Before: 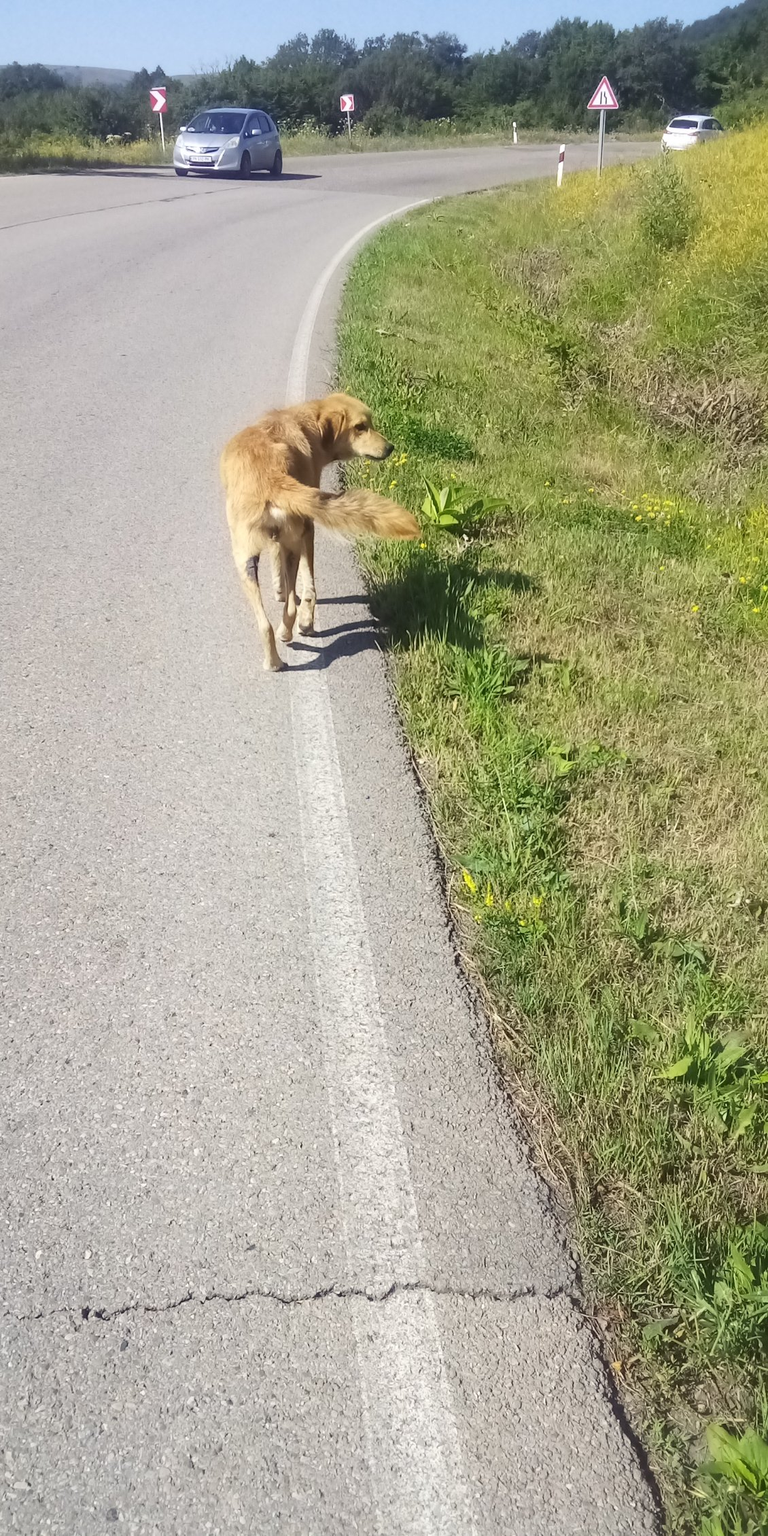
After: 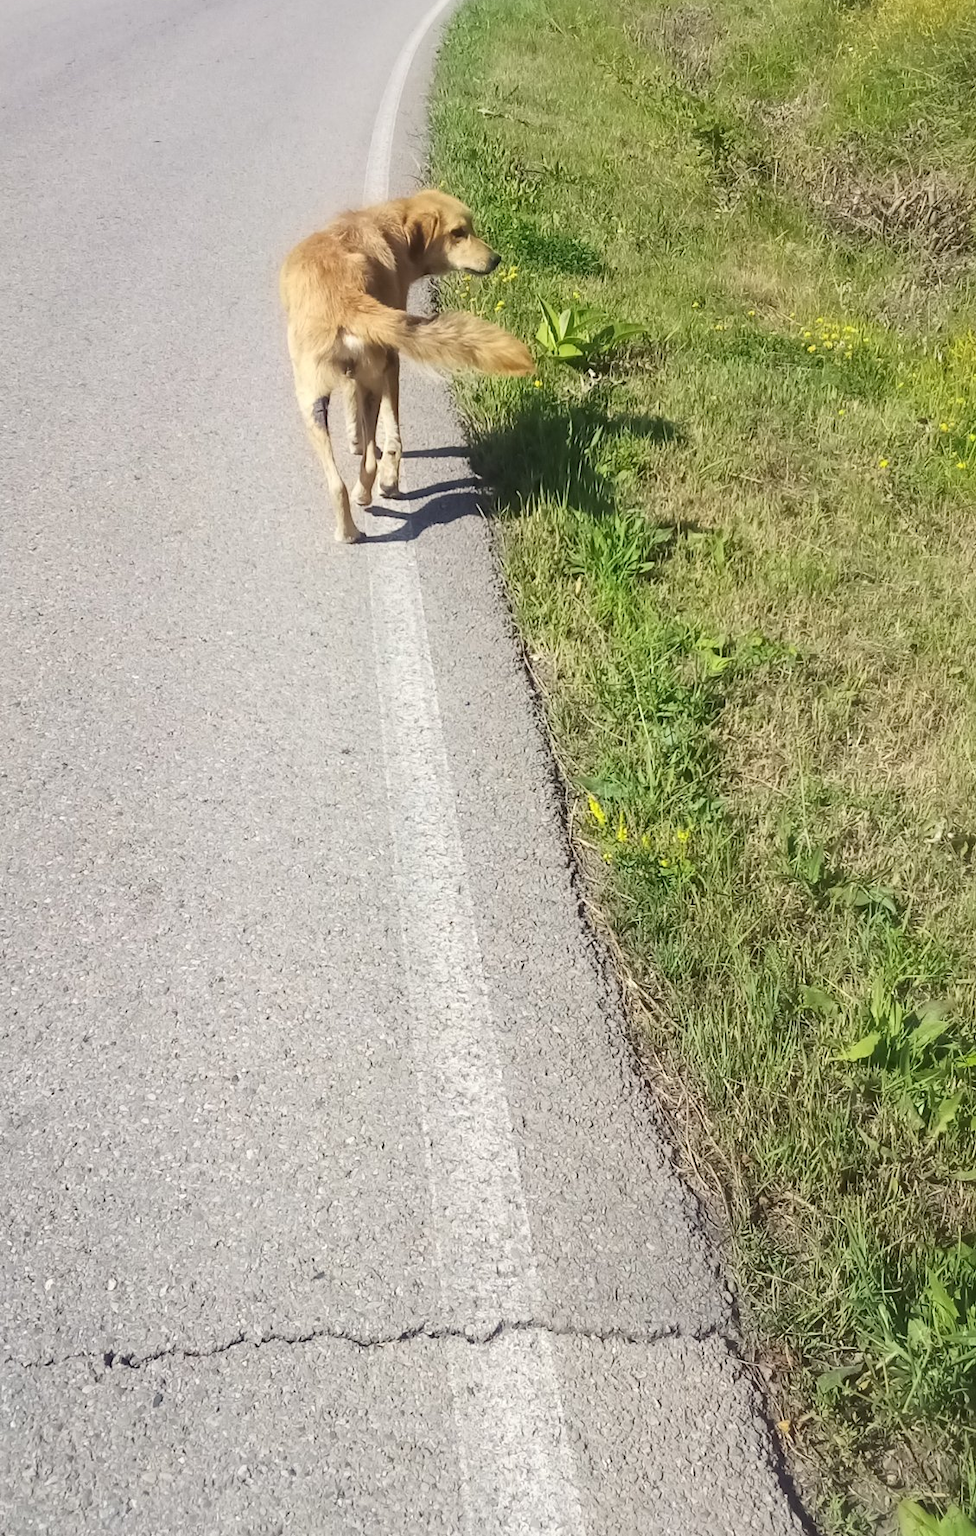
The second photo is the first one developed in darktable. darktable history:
crop and rotate: top 15.925%, bottom 5.367%
